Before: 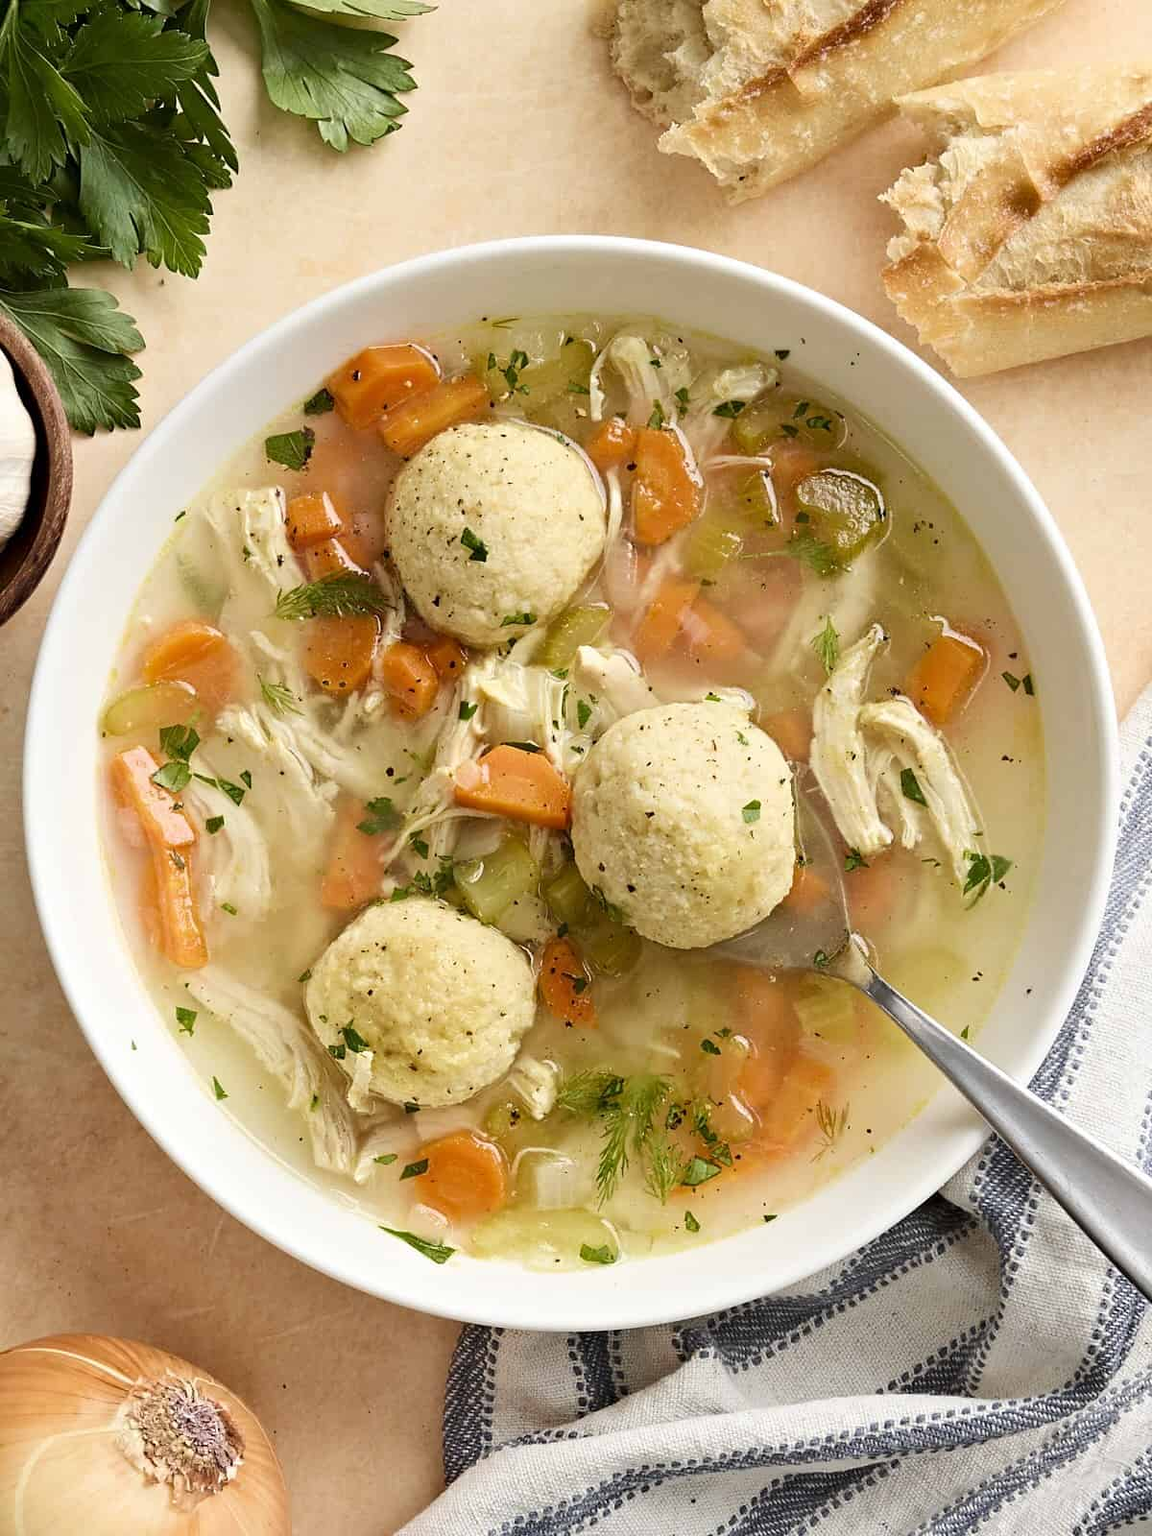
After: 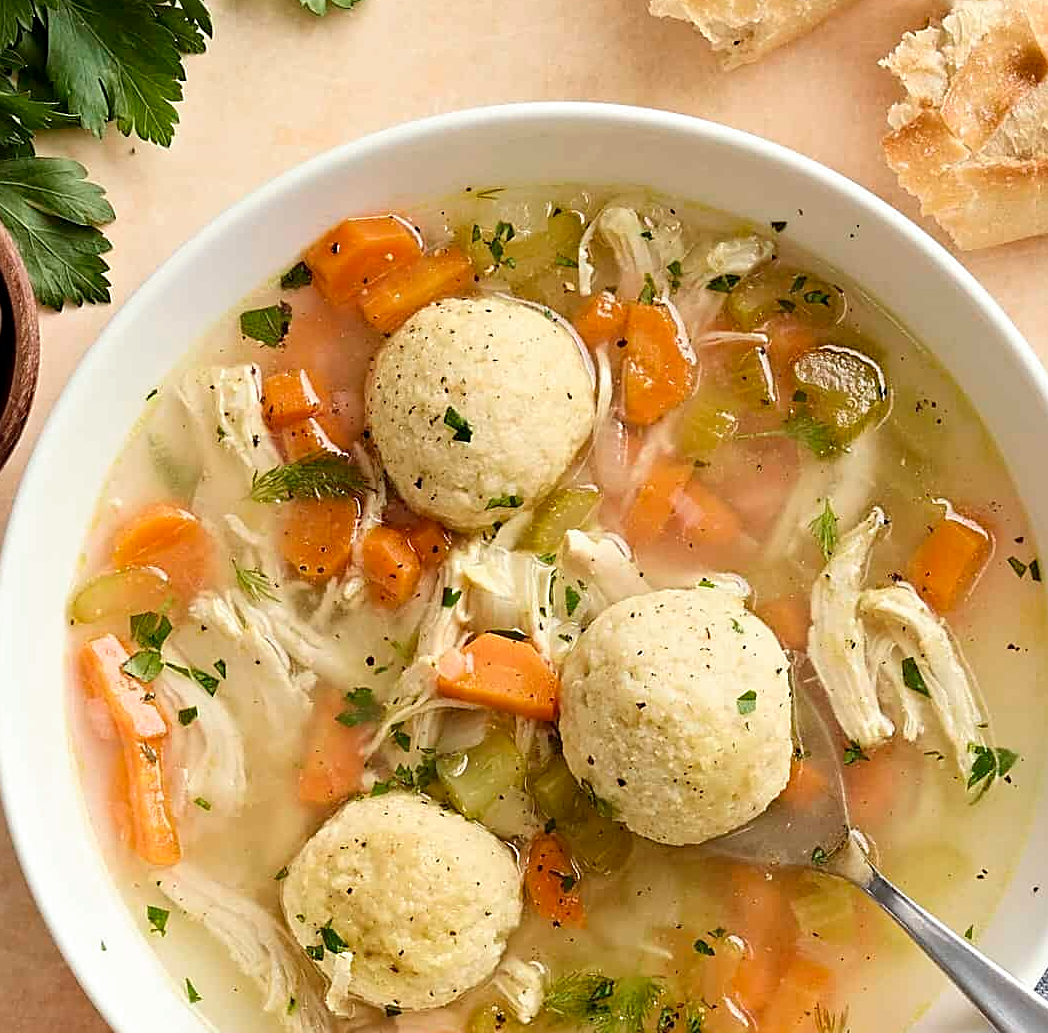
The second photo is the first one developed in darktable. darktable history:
crop: left 3.015%, top 8.969%, right 9.647%, bottom 26.457%
sharpen: on, module defaults
split-toning: shadows › saturation 0.61, highlights › saturation 0.58, balance -28.74, compress 87.36%
